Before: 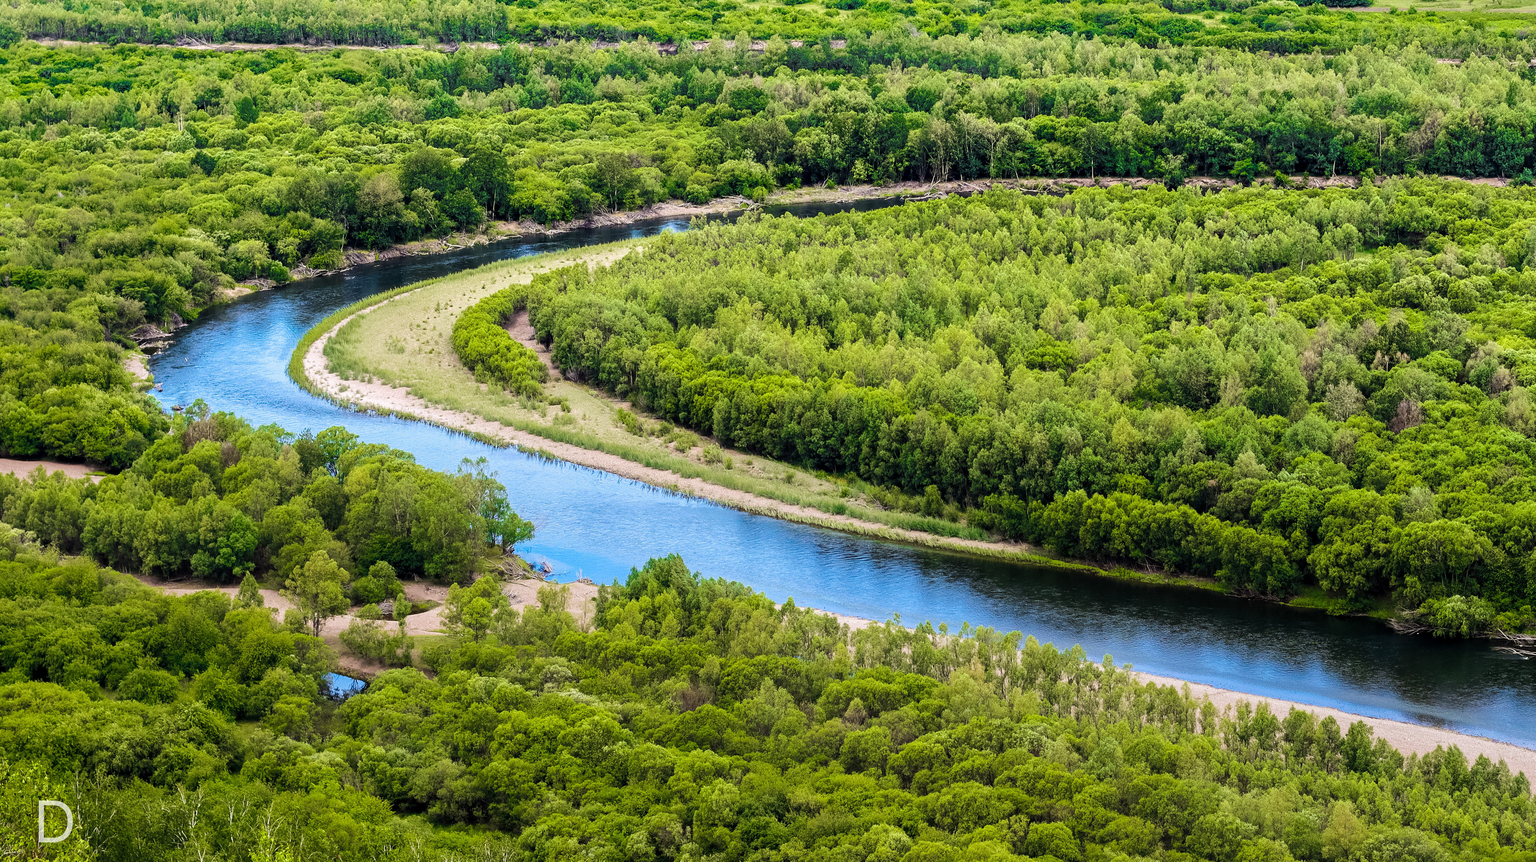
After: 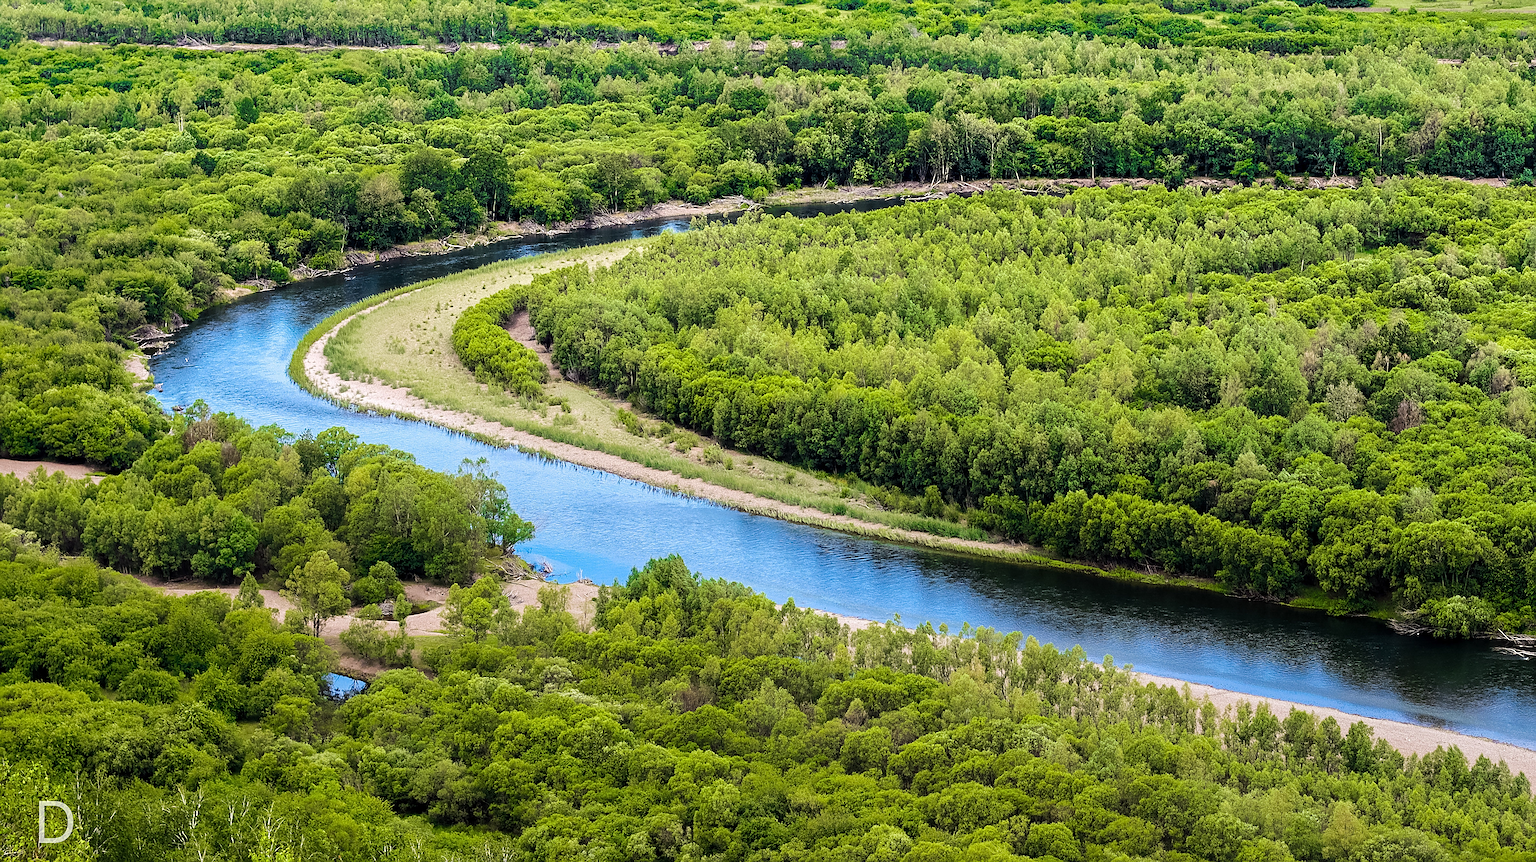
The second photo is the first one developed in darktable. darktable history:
sharpen: radius 3.13
